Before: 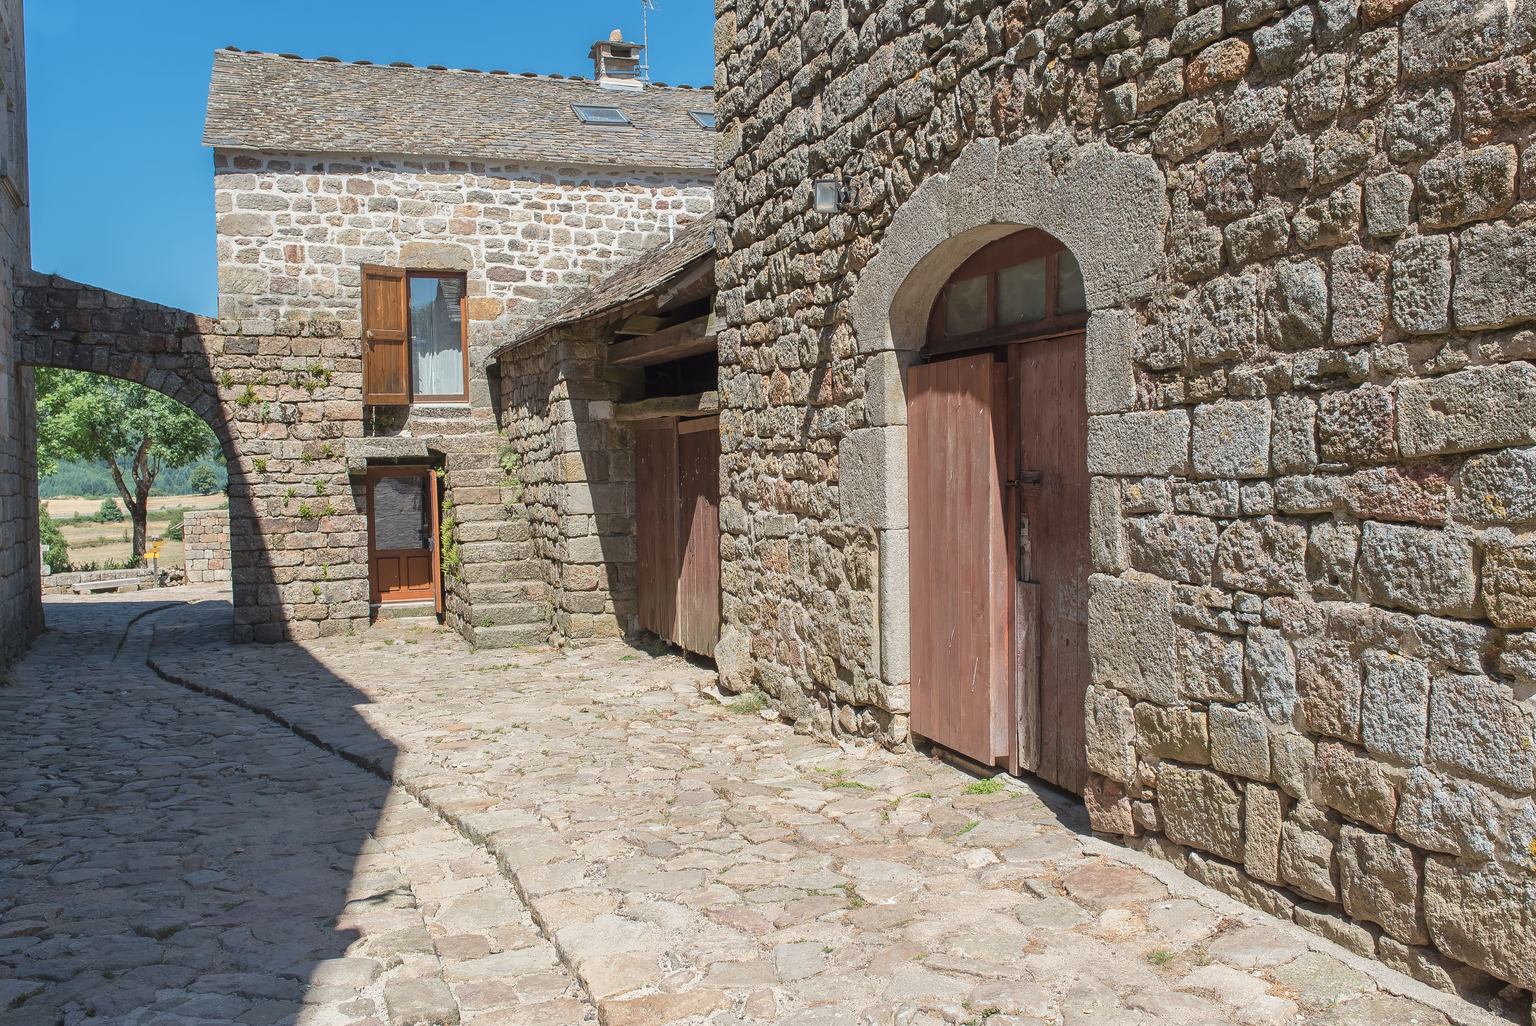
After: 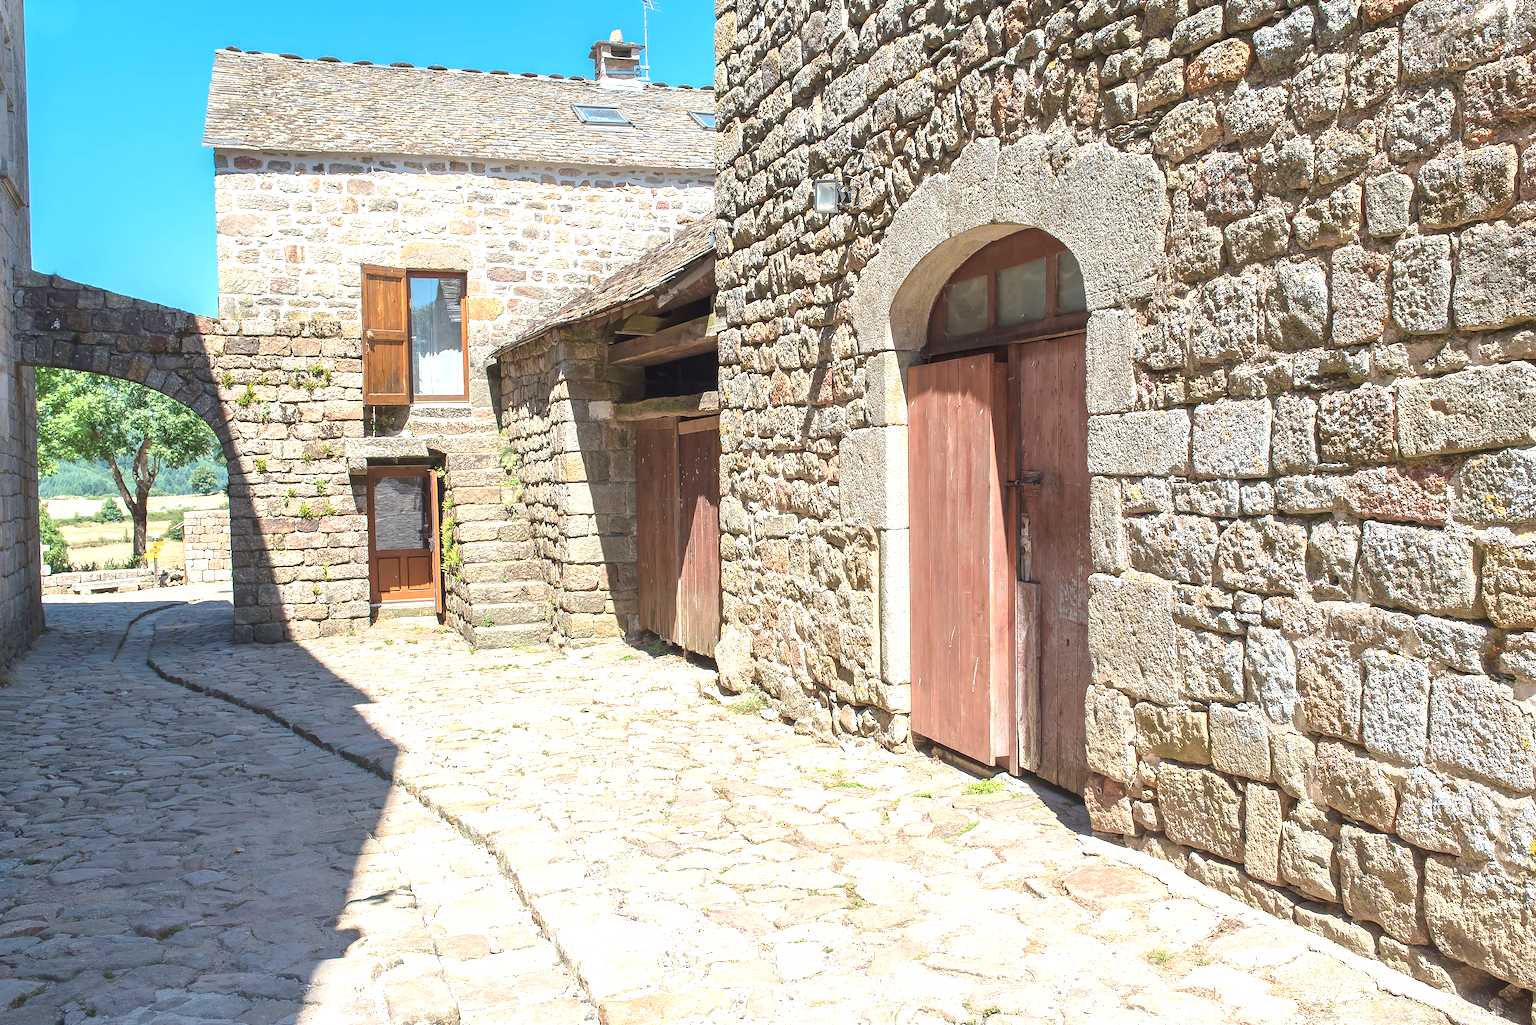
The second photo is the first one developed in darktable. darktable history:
exposure: black level correction 0, exposure 1.001 EV, compensate highlight preservation false
color correction: highlights b* 0.02, saturation 1.1
